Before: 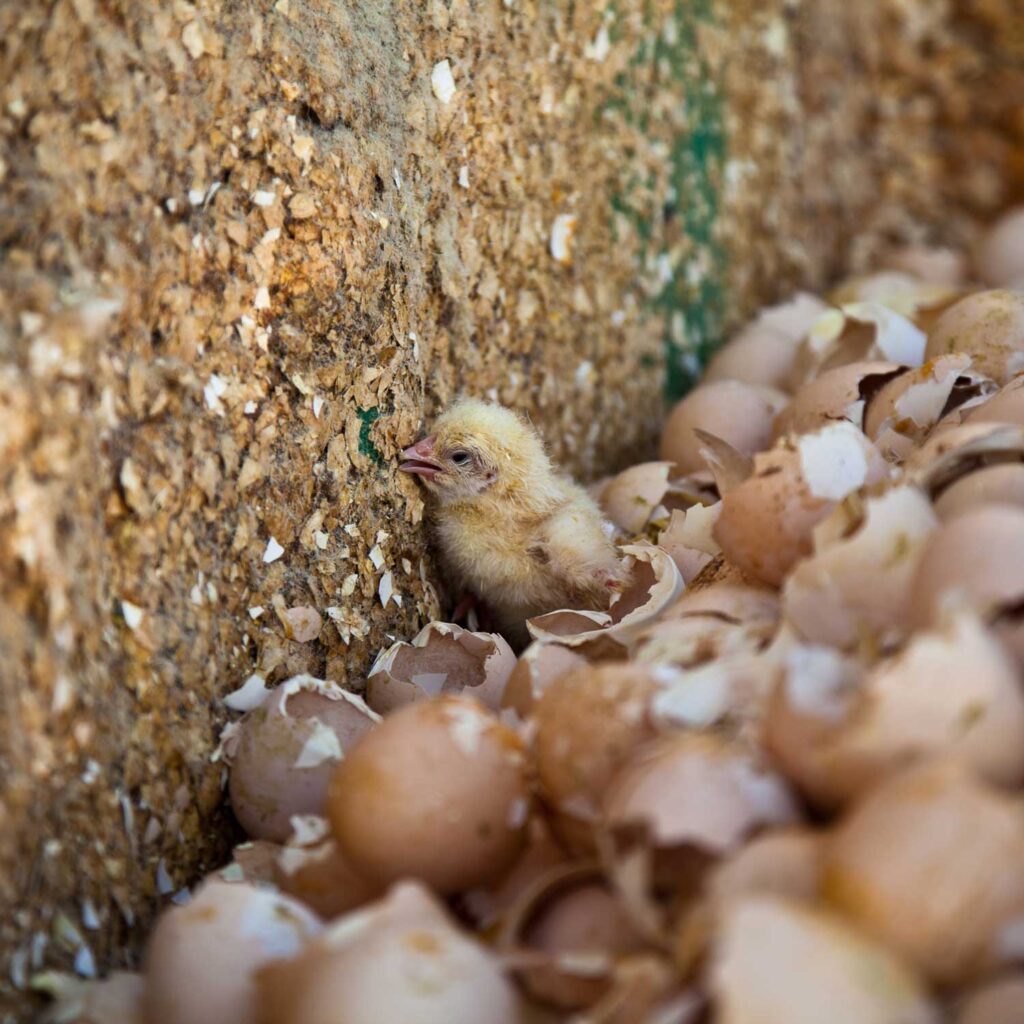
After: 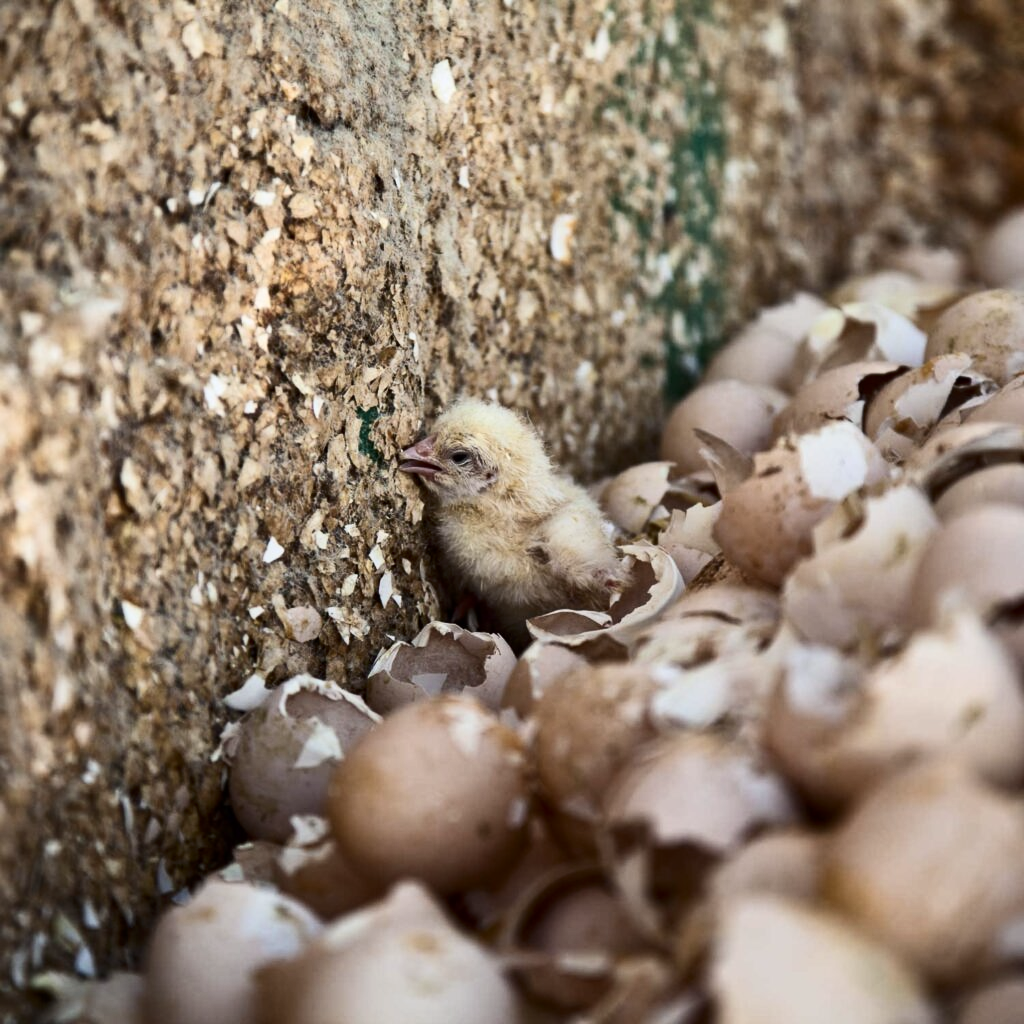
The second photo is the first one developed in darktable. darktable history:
contrast brightness saturation: contrast 0.25, saturation -0.319
